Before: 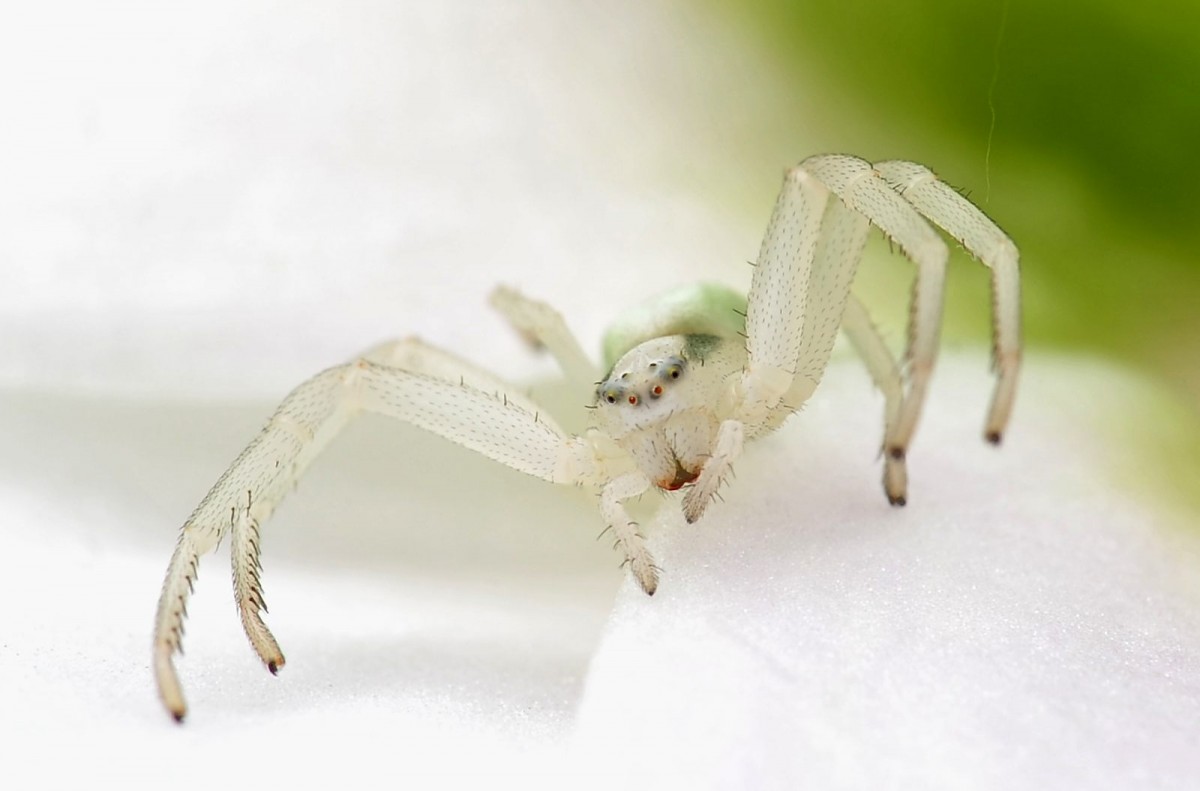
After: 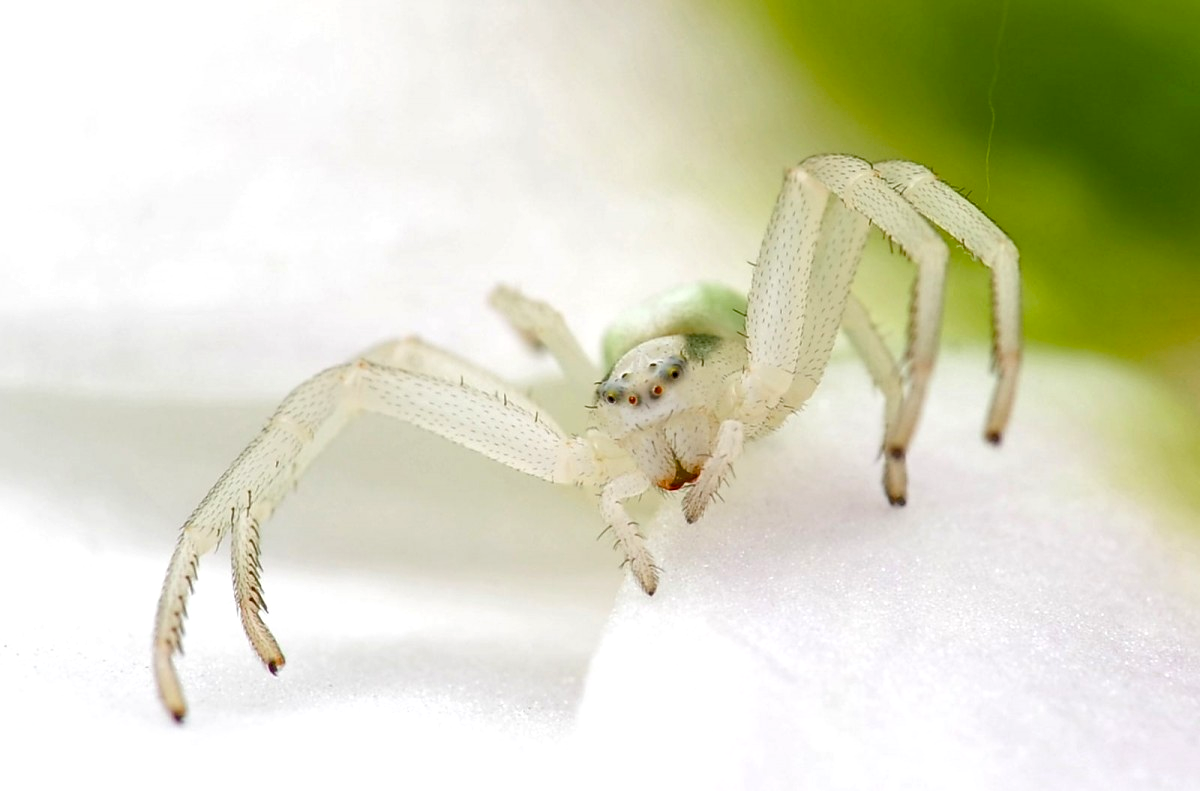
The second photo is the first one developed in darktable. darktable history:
color balance rgb: linear chroma grading › global chroma 8.12%, perceptual saturation grading › global saturation 9.07%, perceptual saturation grading › highlights -13.84%, perceptual saturation grading › mid-tones 14.88%, perceptual saturation grading › shadows 22.8%, perceptual brilliance grading › highlights 2.61%, global vibrance 12.07%
local contrast: highlights 100%, shadows 100%, detail 120%, midtone range 0.2
